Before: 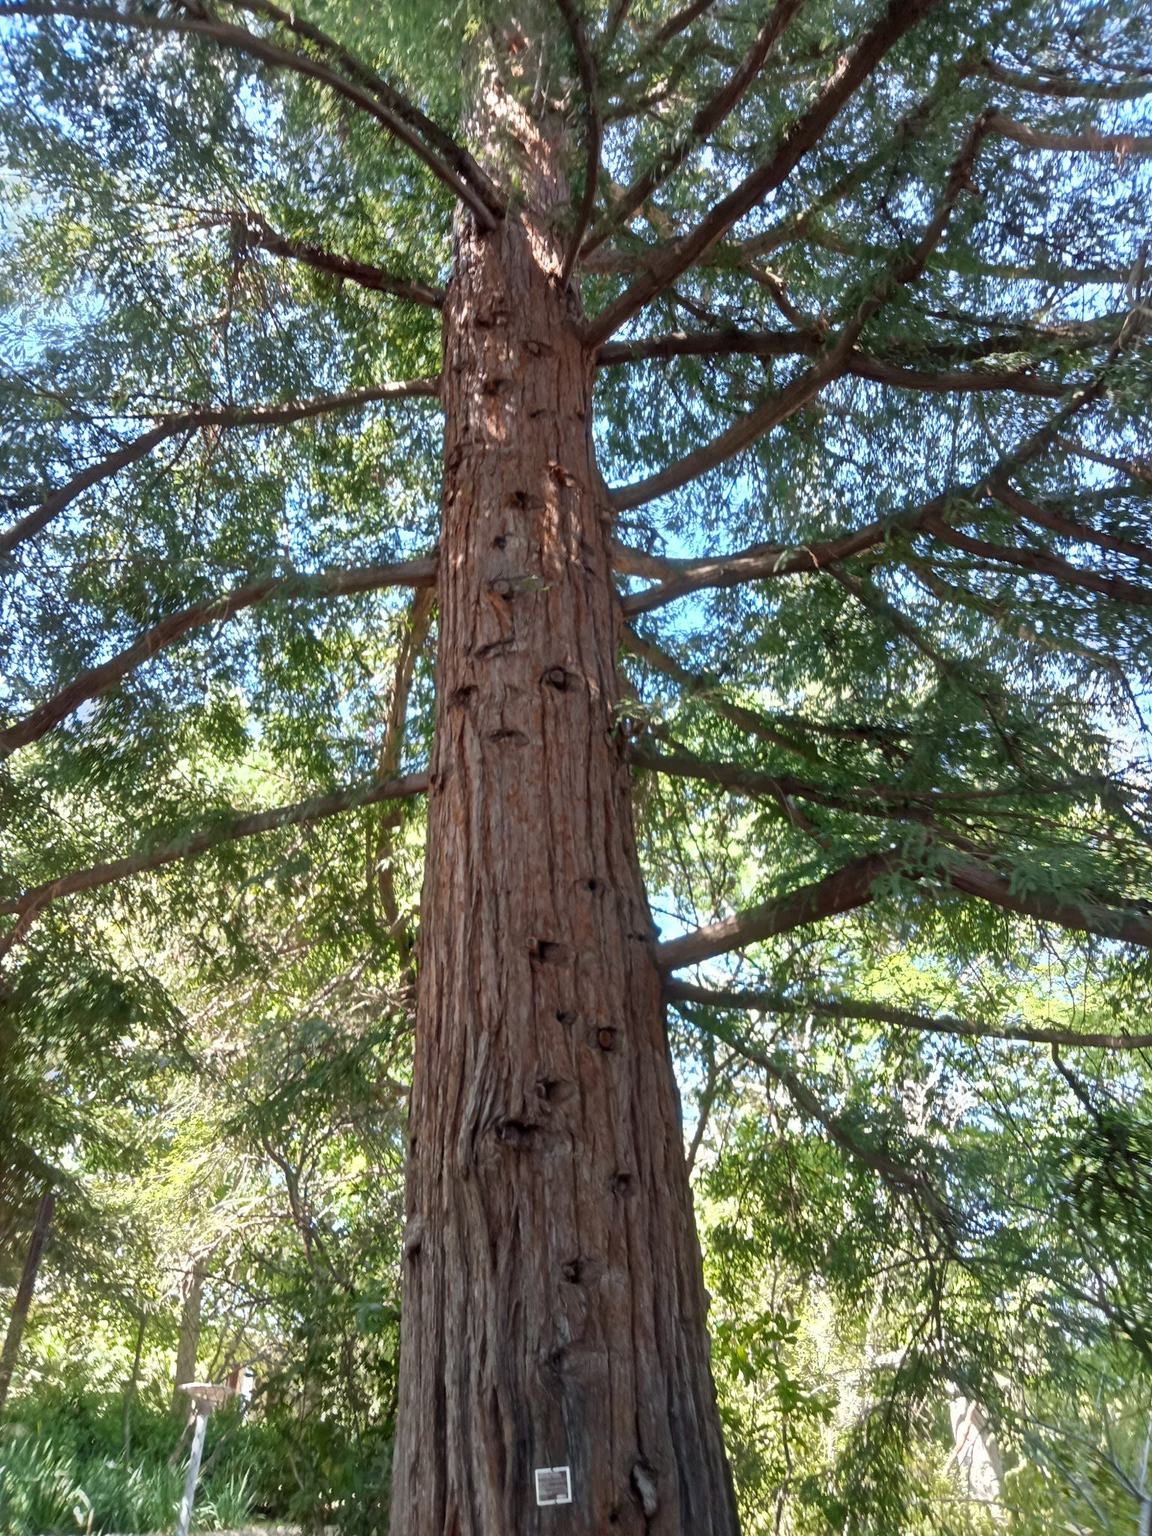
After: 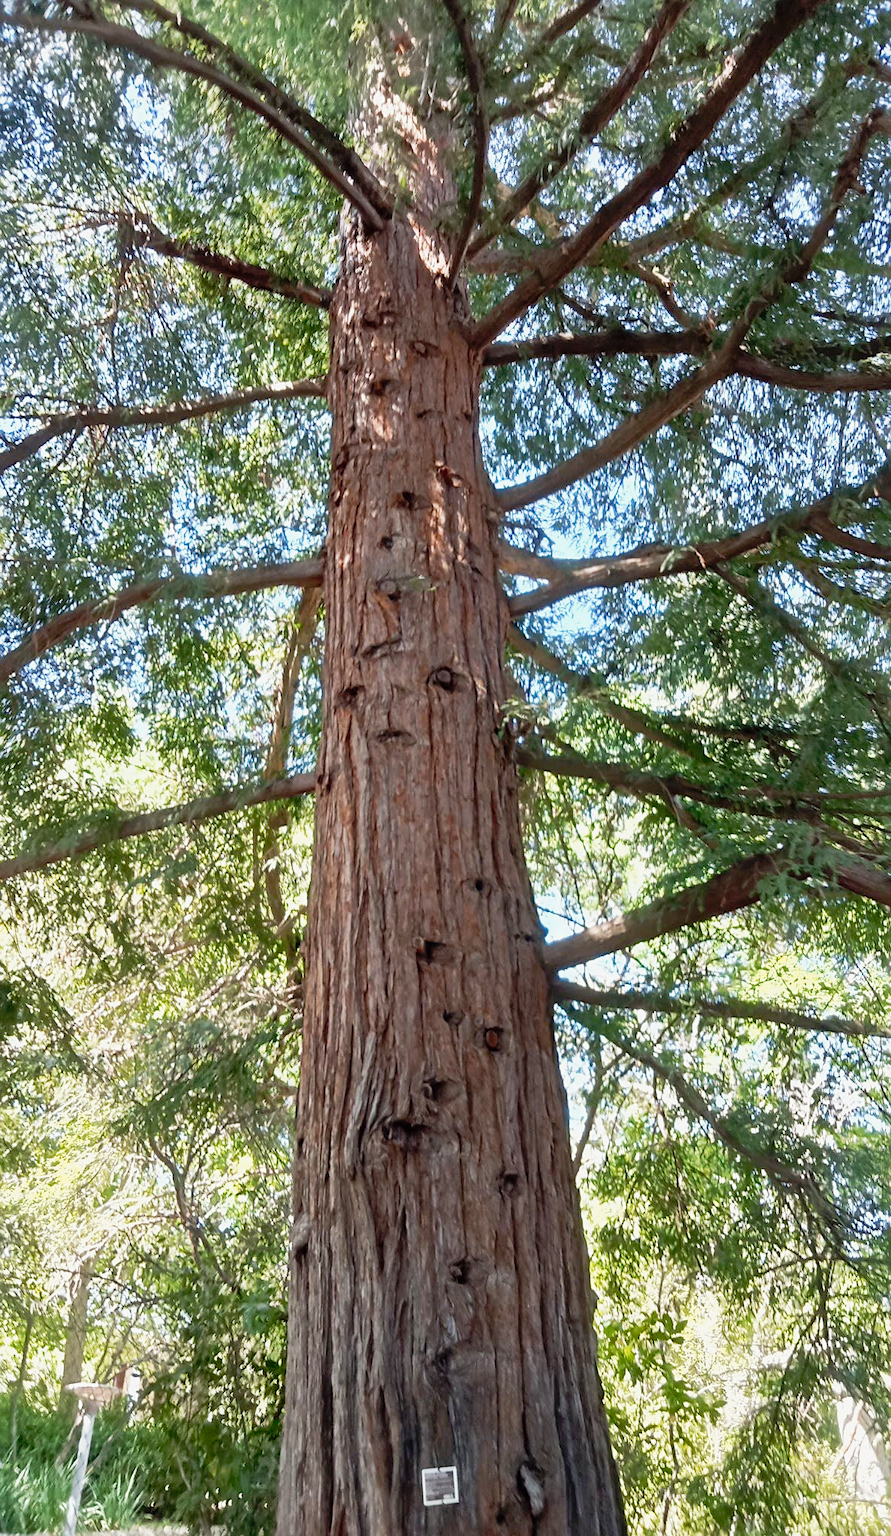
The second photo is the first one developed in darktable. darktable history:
sharpen: radius 1.871, amount 0.398, threshold 1.658
tone curve: curves: ch0 [(0, 0.005) (0.103, 0.097) (0.18, 0.22) (0.4, 0.485) (0.5, 0.612) (0.668, 0.787) (0.823, 0.894) (1, 0.971)]; ch1 [(0, 0) (0.172, 0.123) (0.324, 0.253) (0.396, 0.388) (0.478, 0.461) (0.499, 0.498) (0.522, 0.528) (0.609, 0.686) (0.704, 0.818) (1, 1)]; ch2 [(0, 0) (0.411, 0.424) (0.496, 0.501) (0.515, 0.514) (0.555, 0.585) (0.641, 0.69) (1, 1)], preserve colors none
crop: left 9.865%, right 12.679%
